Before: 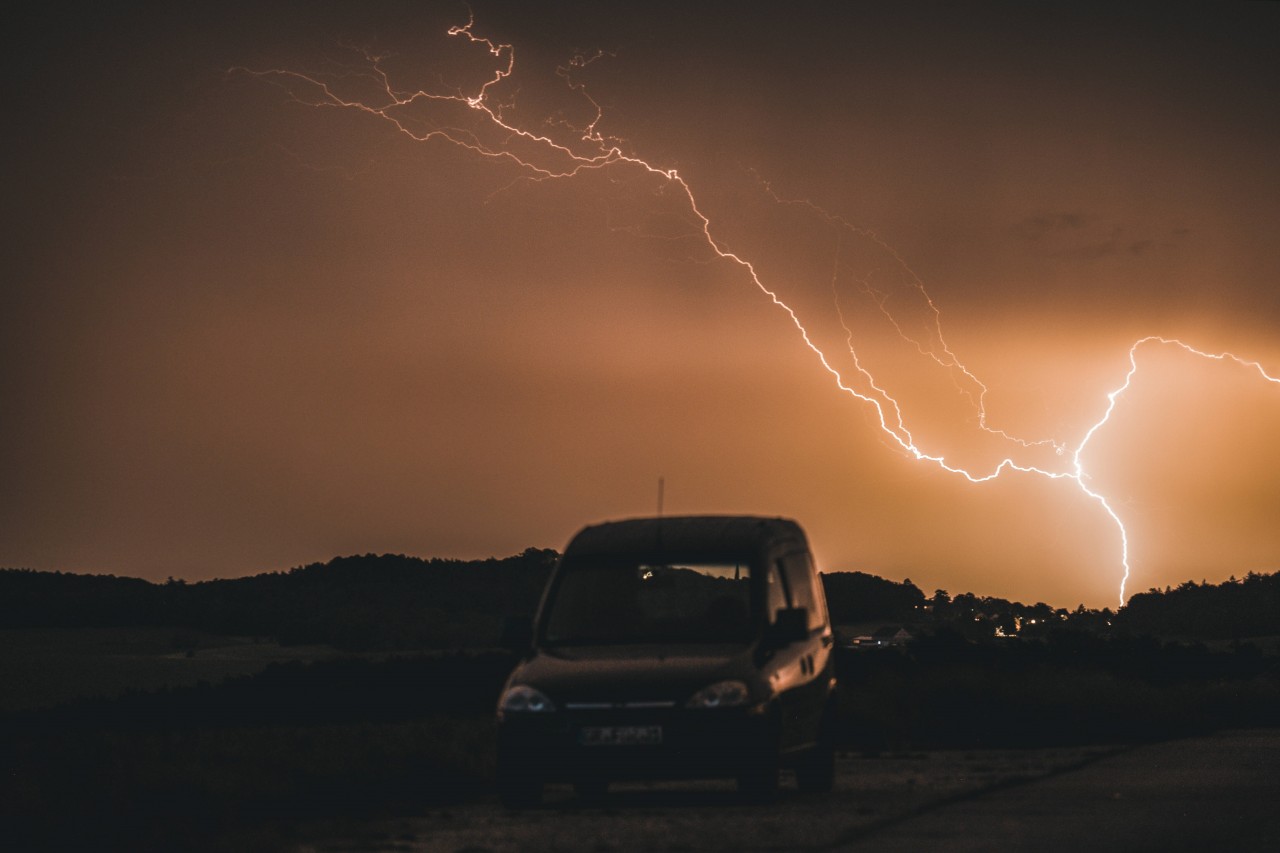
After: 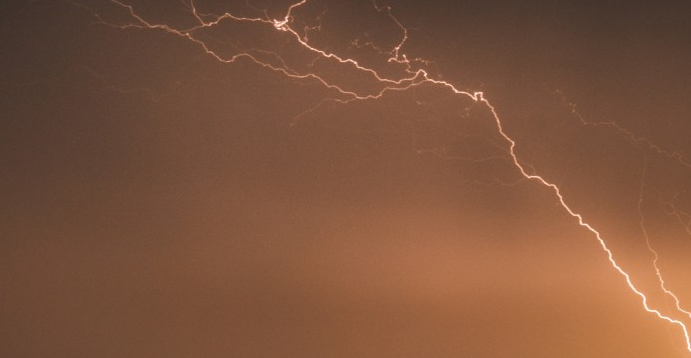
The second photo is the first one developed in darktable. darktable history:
crop: left 15.17%, top 9.209%, right 30.829%, bottom 48.735%
